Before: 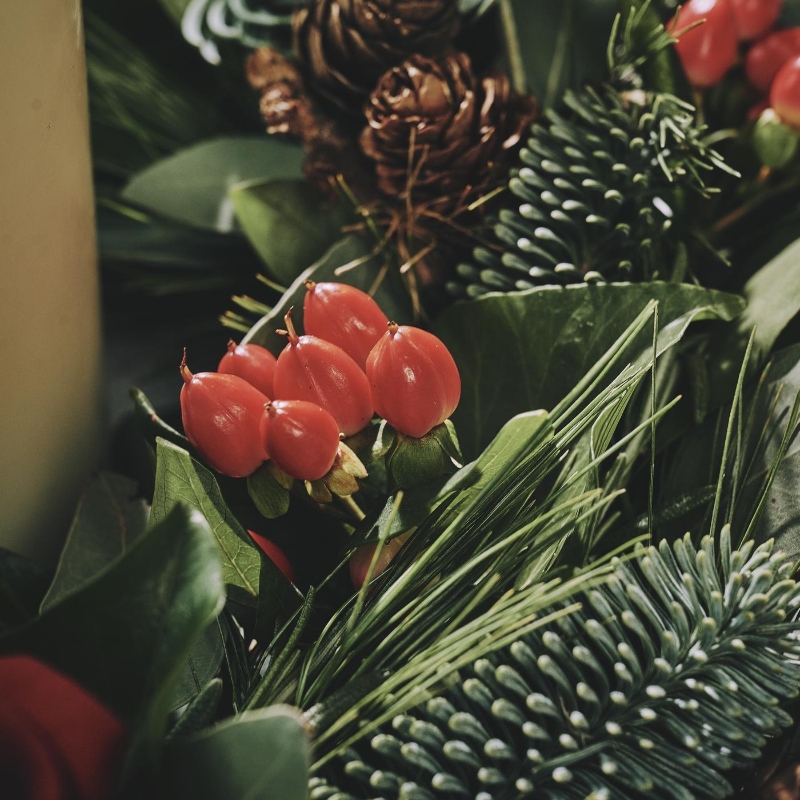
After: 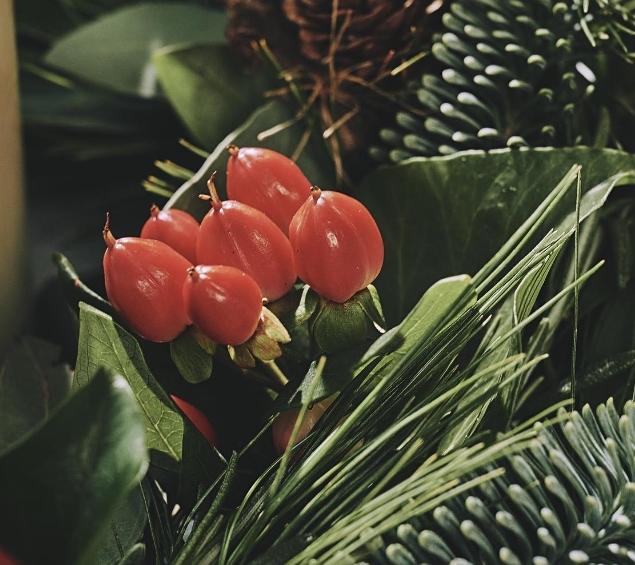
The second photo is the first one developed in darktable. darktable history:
crop: left 9.712%, top 16.928%, right 10.845%, bottom 12.332%
rgb levels: preserve colors max RGB
sharpen: amount 0.2
